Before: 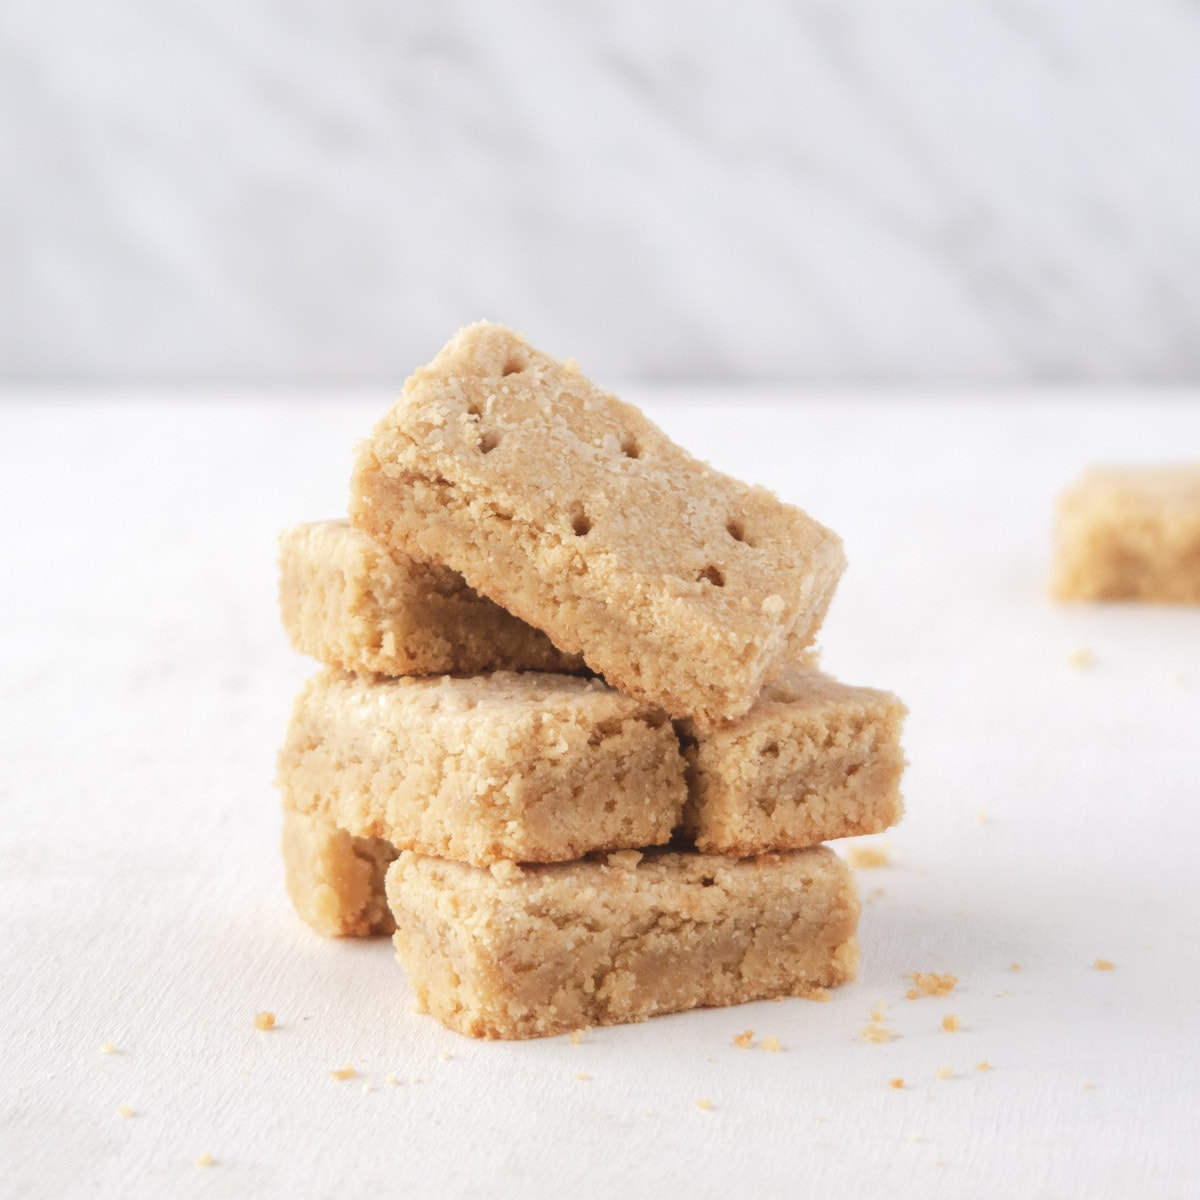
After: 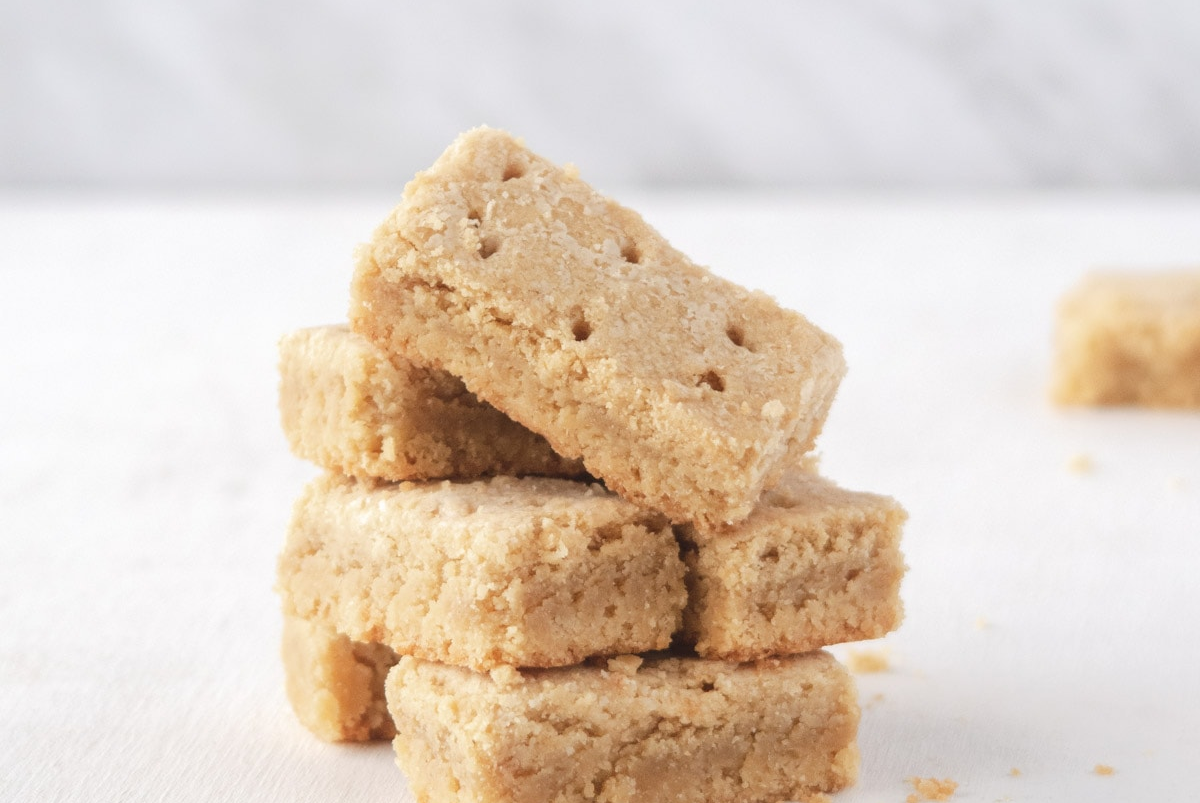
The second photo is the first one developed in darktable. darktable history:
crop: top 16.313%, bottom 16.724%
